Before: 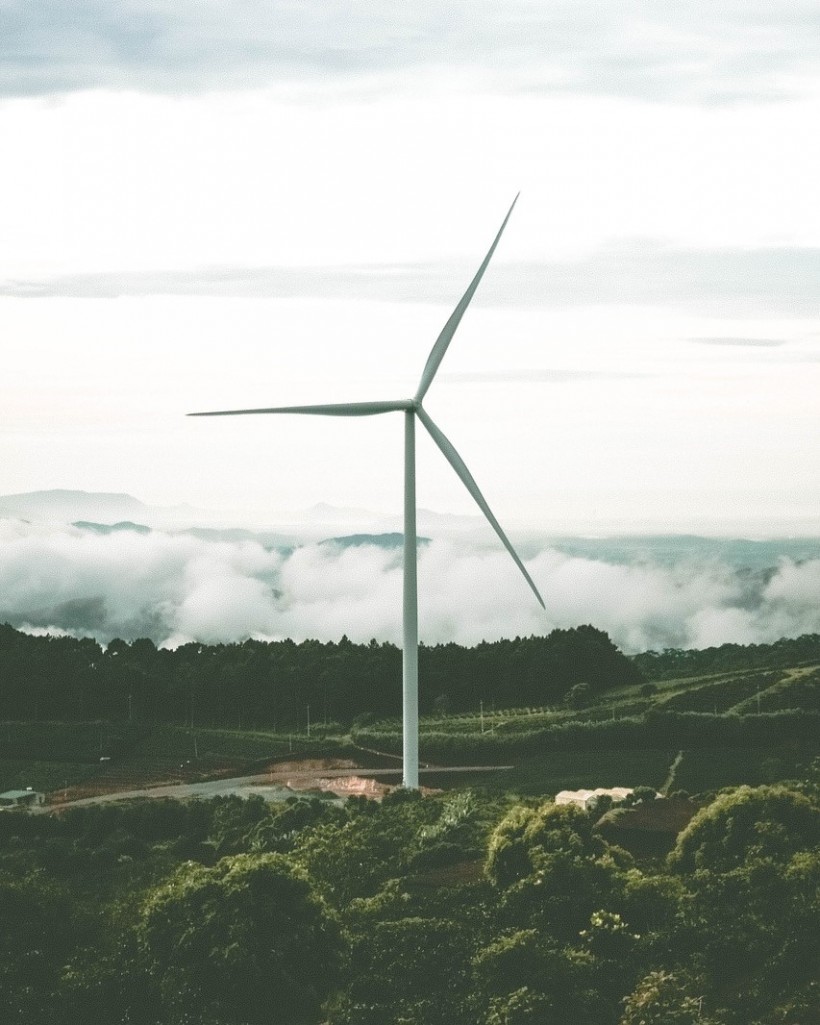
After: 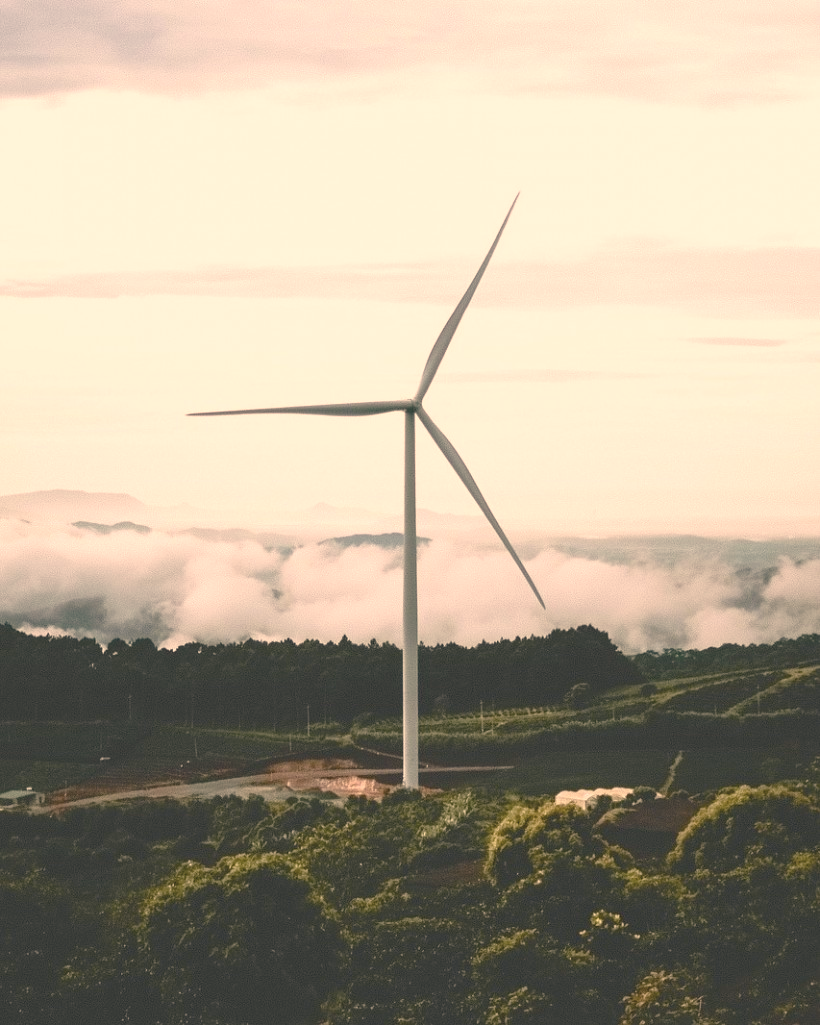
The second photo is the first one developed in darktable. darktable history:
color correction: highlights a* 19.59, highlights b* 27.49, shadows a* 3.46, shadows b* -17.28, saturation 0.73
contrast brightness saturation: saturation -0.17
color balance rgb: perceptual saturation grading › global saturation 20%, perceptual saturation grading › highlights -25%, perceptual saturation grading › shadows 50.52%, global vibrance 40.24%
